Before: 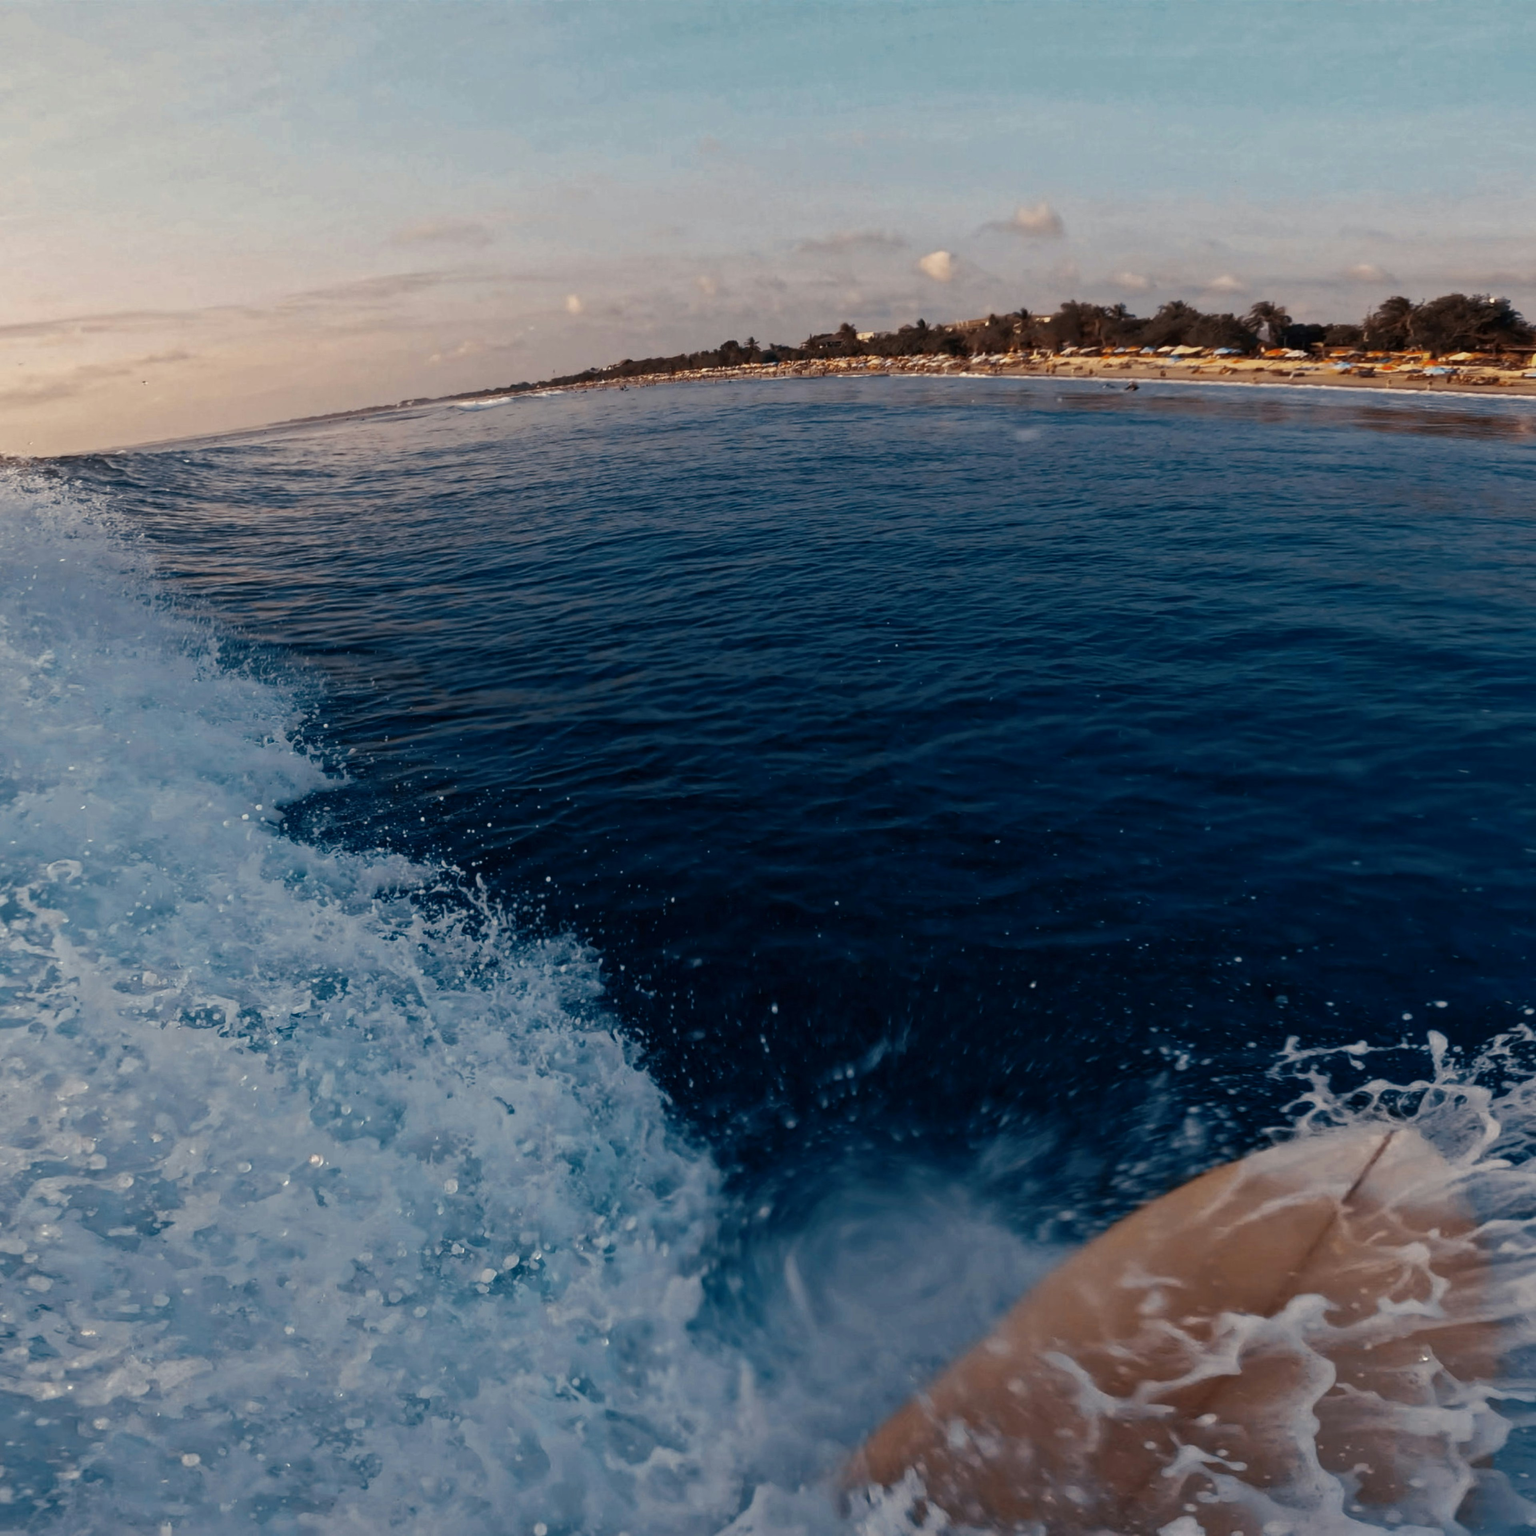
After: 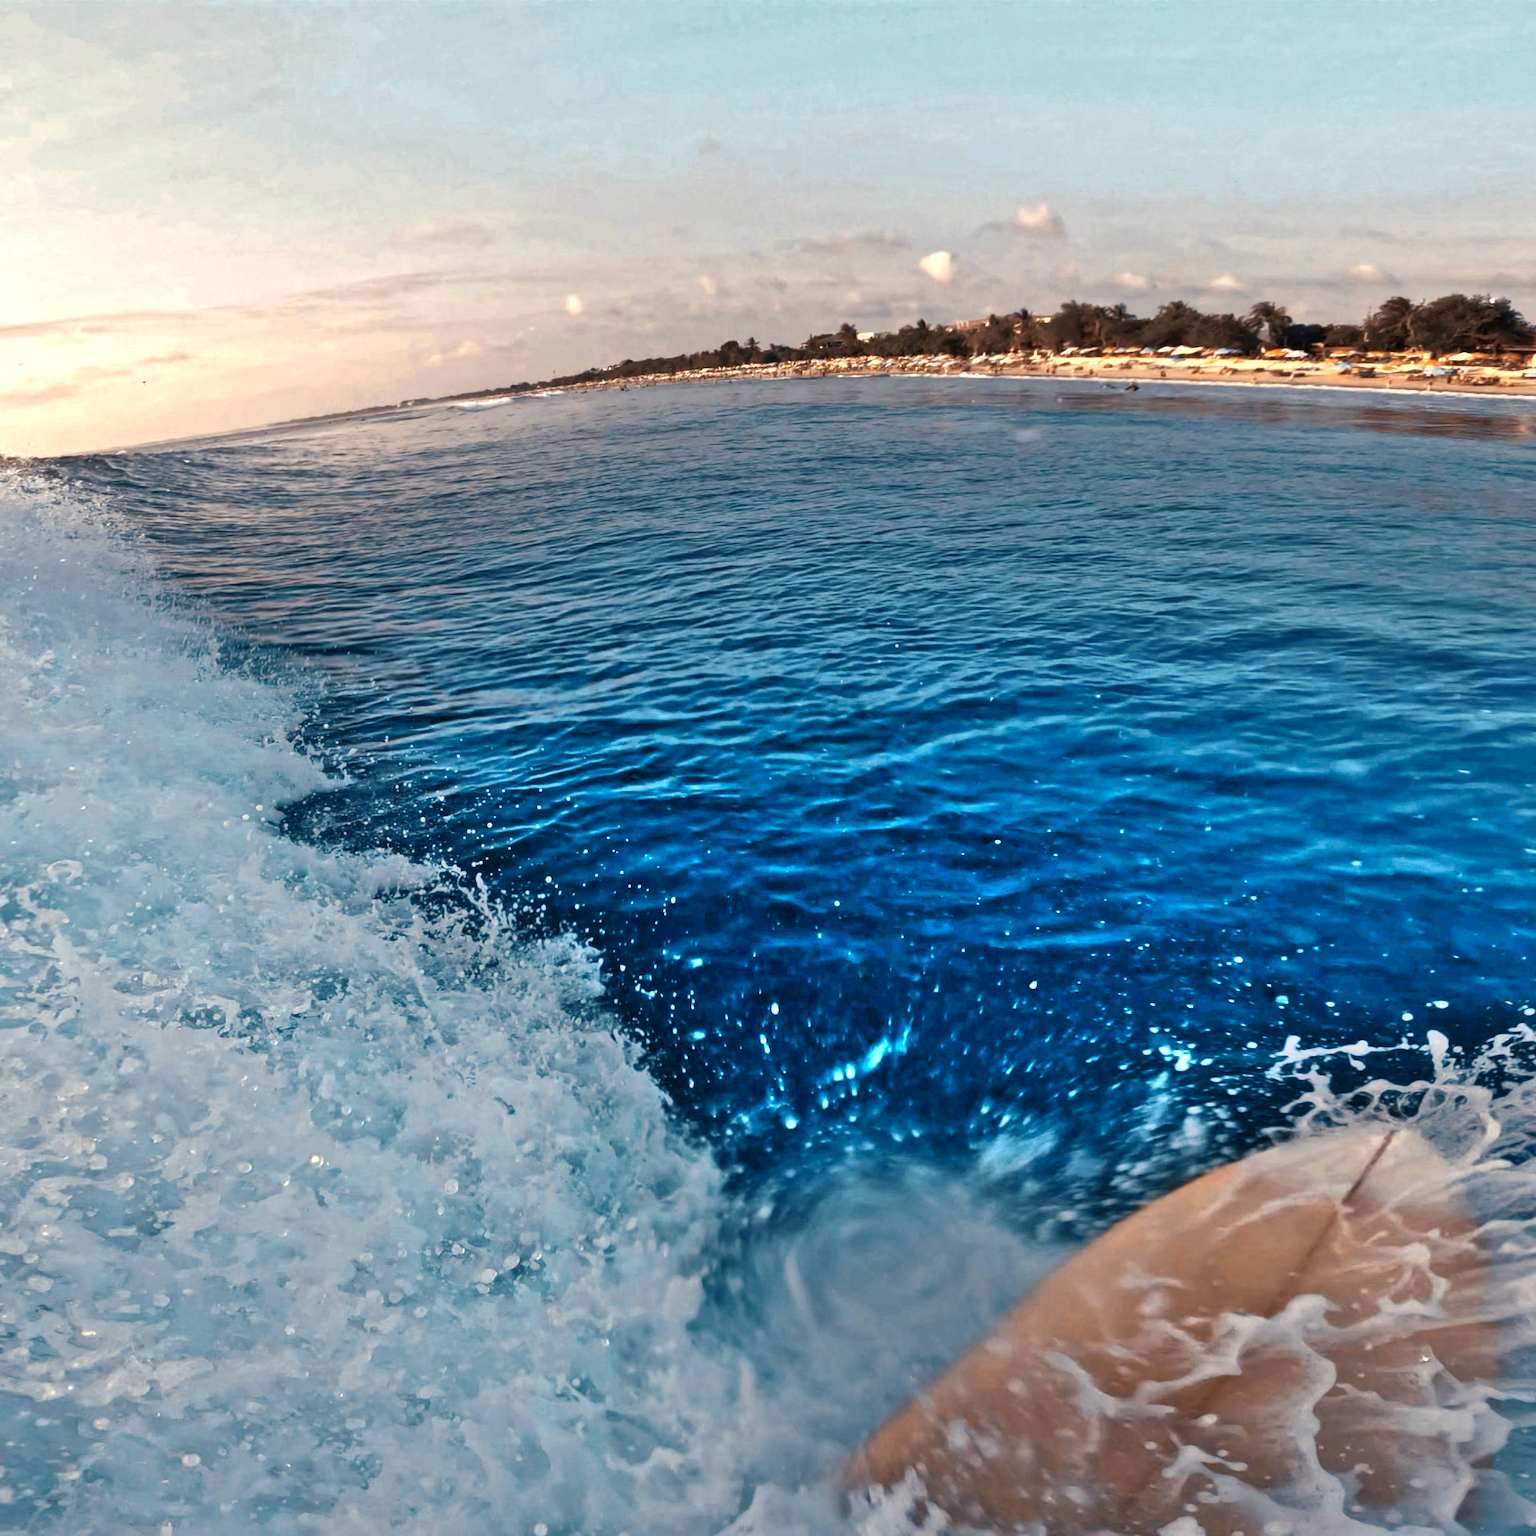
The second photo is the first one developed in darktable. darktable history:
shadows and highlights: shadows 75, highlights -25, soften with gaussian
color zones: curves: ch0 [(0.018, 0.548) (0.197, 0.654) (0.425, 0.447) (0.605, 0.658) (0.732, 0.579)]; ch1 [(0.105, 0.531) (0.224, 0.531) (0.386, 0.39) (0.618, 0.456) (0.732, 0.456) (0.956, 0.421)]; ch2 [(0.039, 0.583) (0.215, 0.465) (0.399, 0.544) (0.465, 0.548) (0.614, 0.447) (0.724, 0.43) (0.882, 0.623) (0.956, 0.632)]
exposure: exposure 0.6 EV, compensate highlight preservation false
color correction: highlights b* 3
